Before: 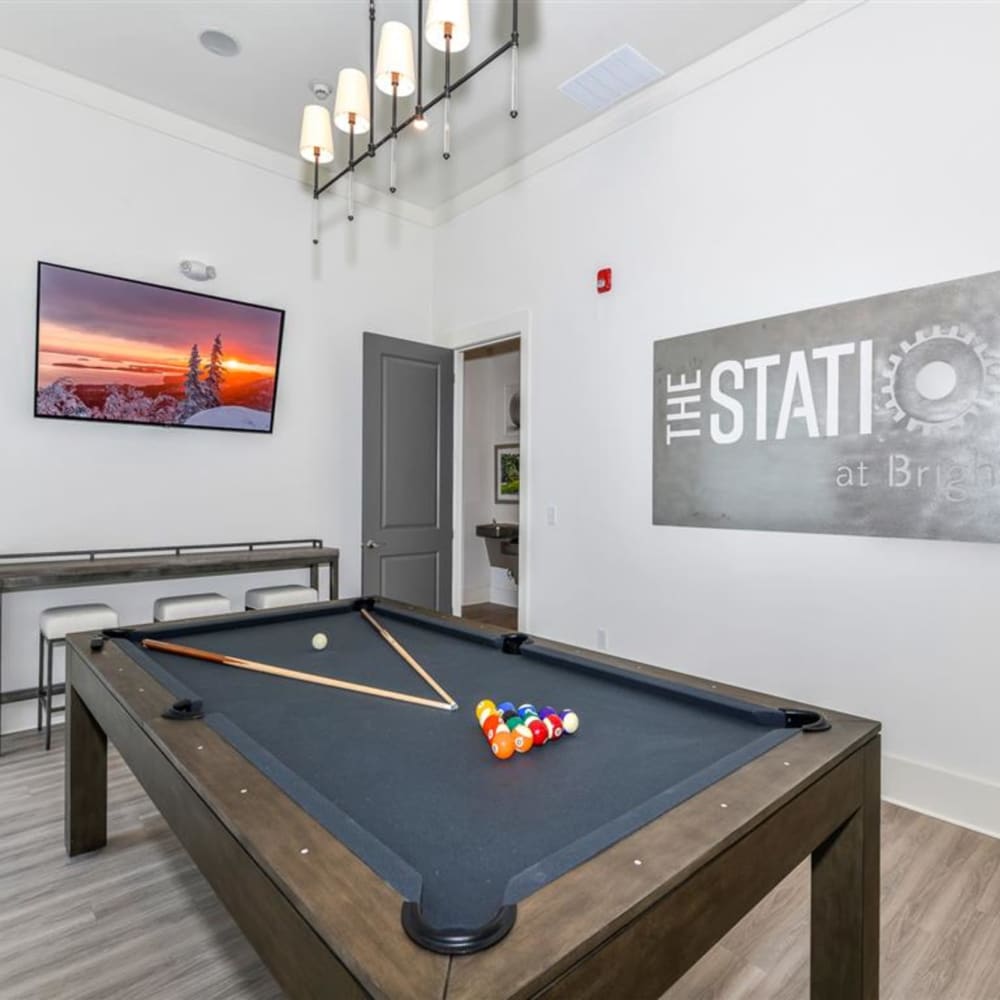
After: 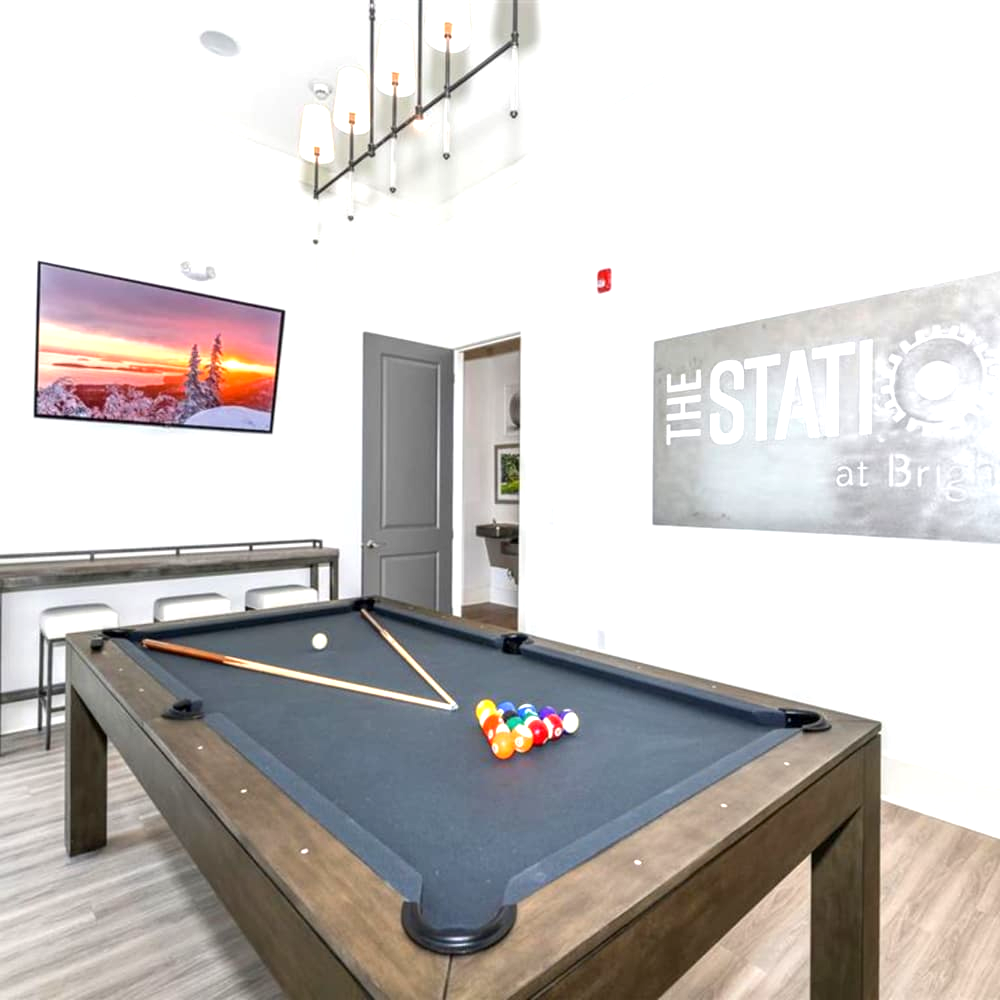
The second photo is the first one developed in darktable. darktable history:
exposure: black level correction 0.001, exposure 0.955 EV, compensate exposure bias true, compensate highlight preservation false
tone equalizer: on, module defaults
